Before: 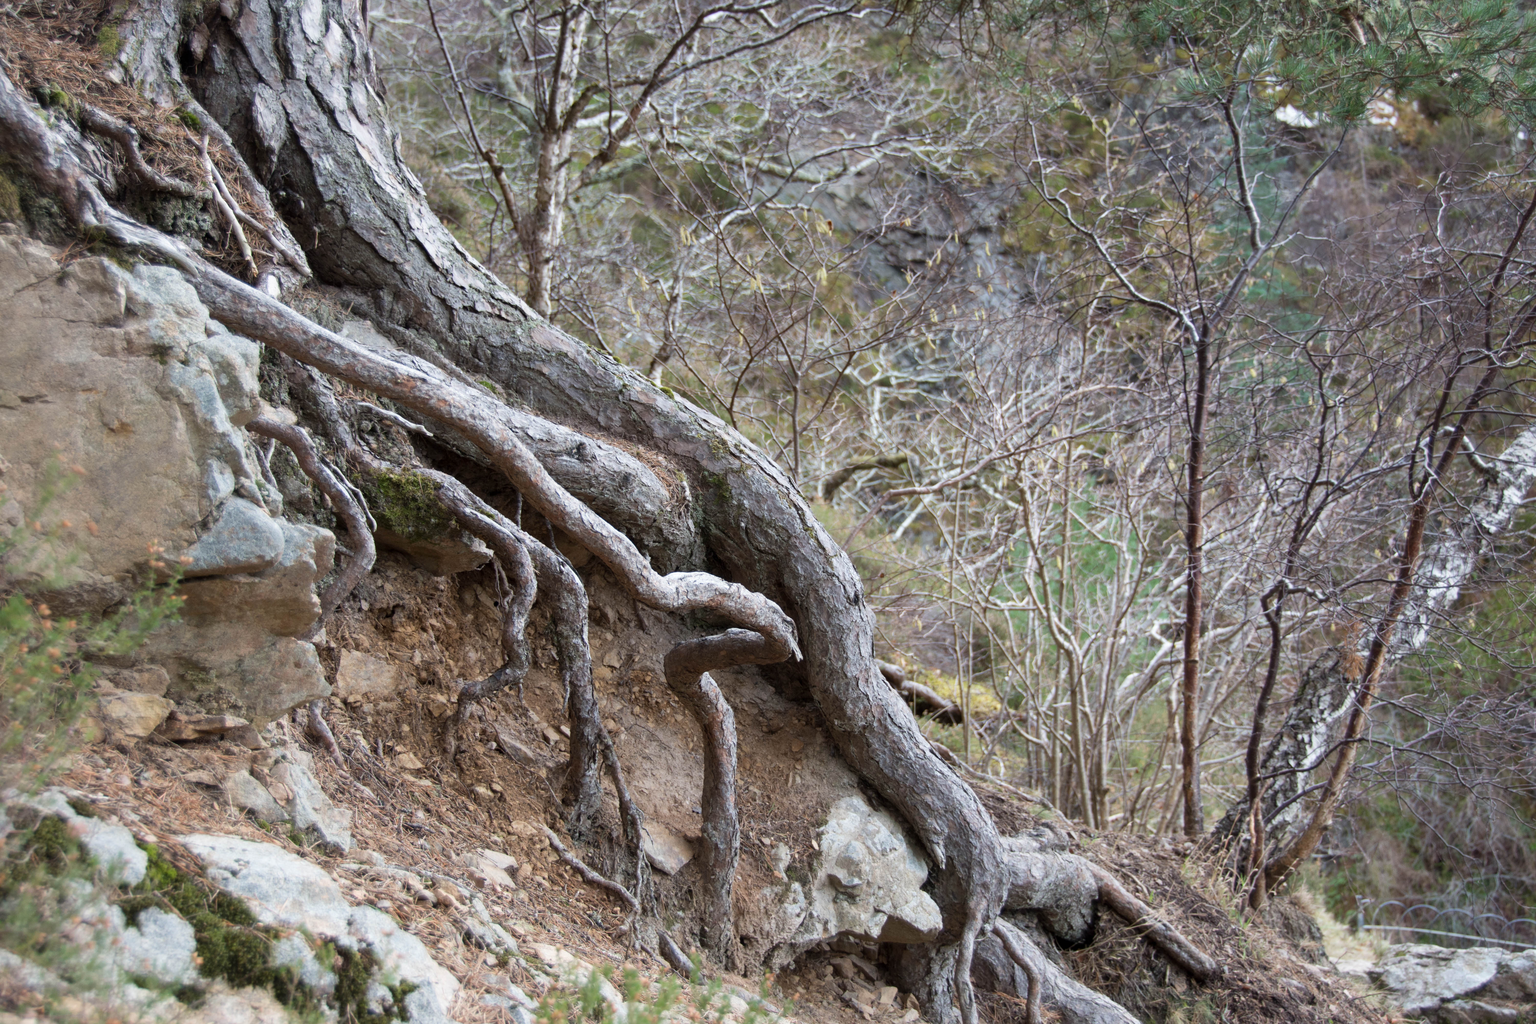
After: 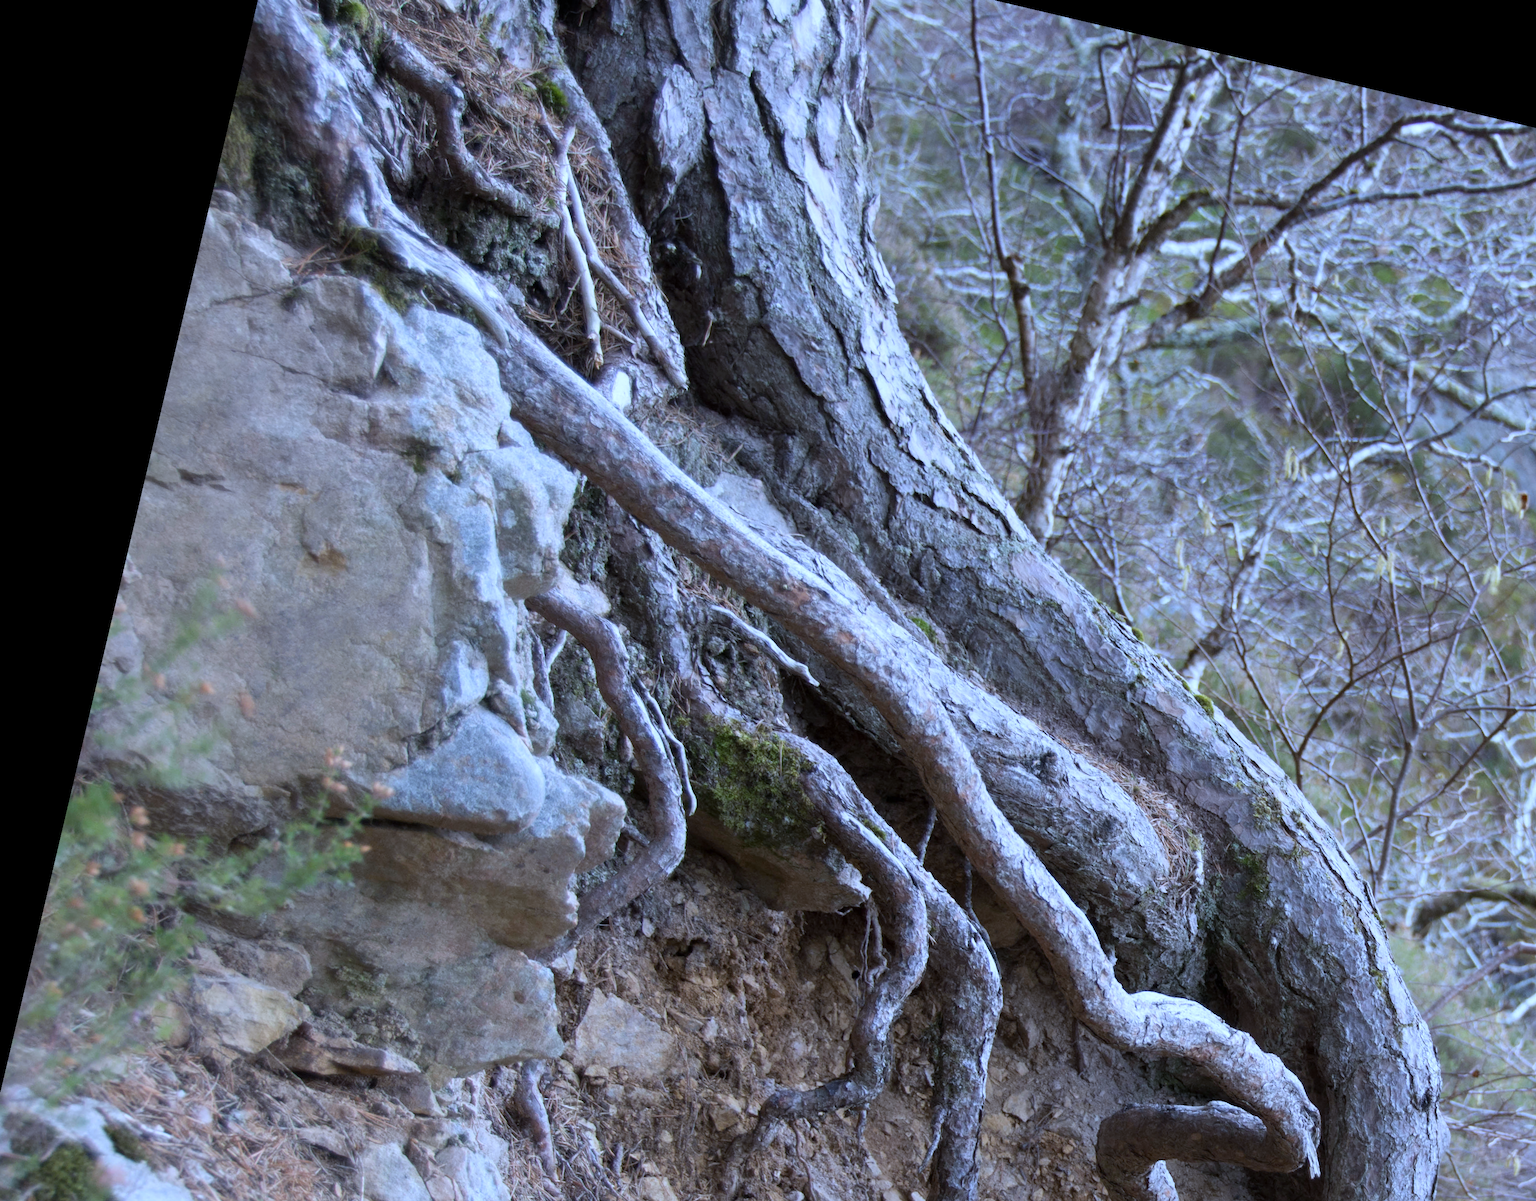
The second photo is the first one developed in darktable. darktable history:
crop and rotate: left 3.047%, top 7.509%, right 42.236%, bottom 37.598%
white balance: red 0.871, blue 1.249
rotate and perspective: rotation 13.27°, automatic cropping off
